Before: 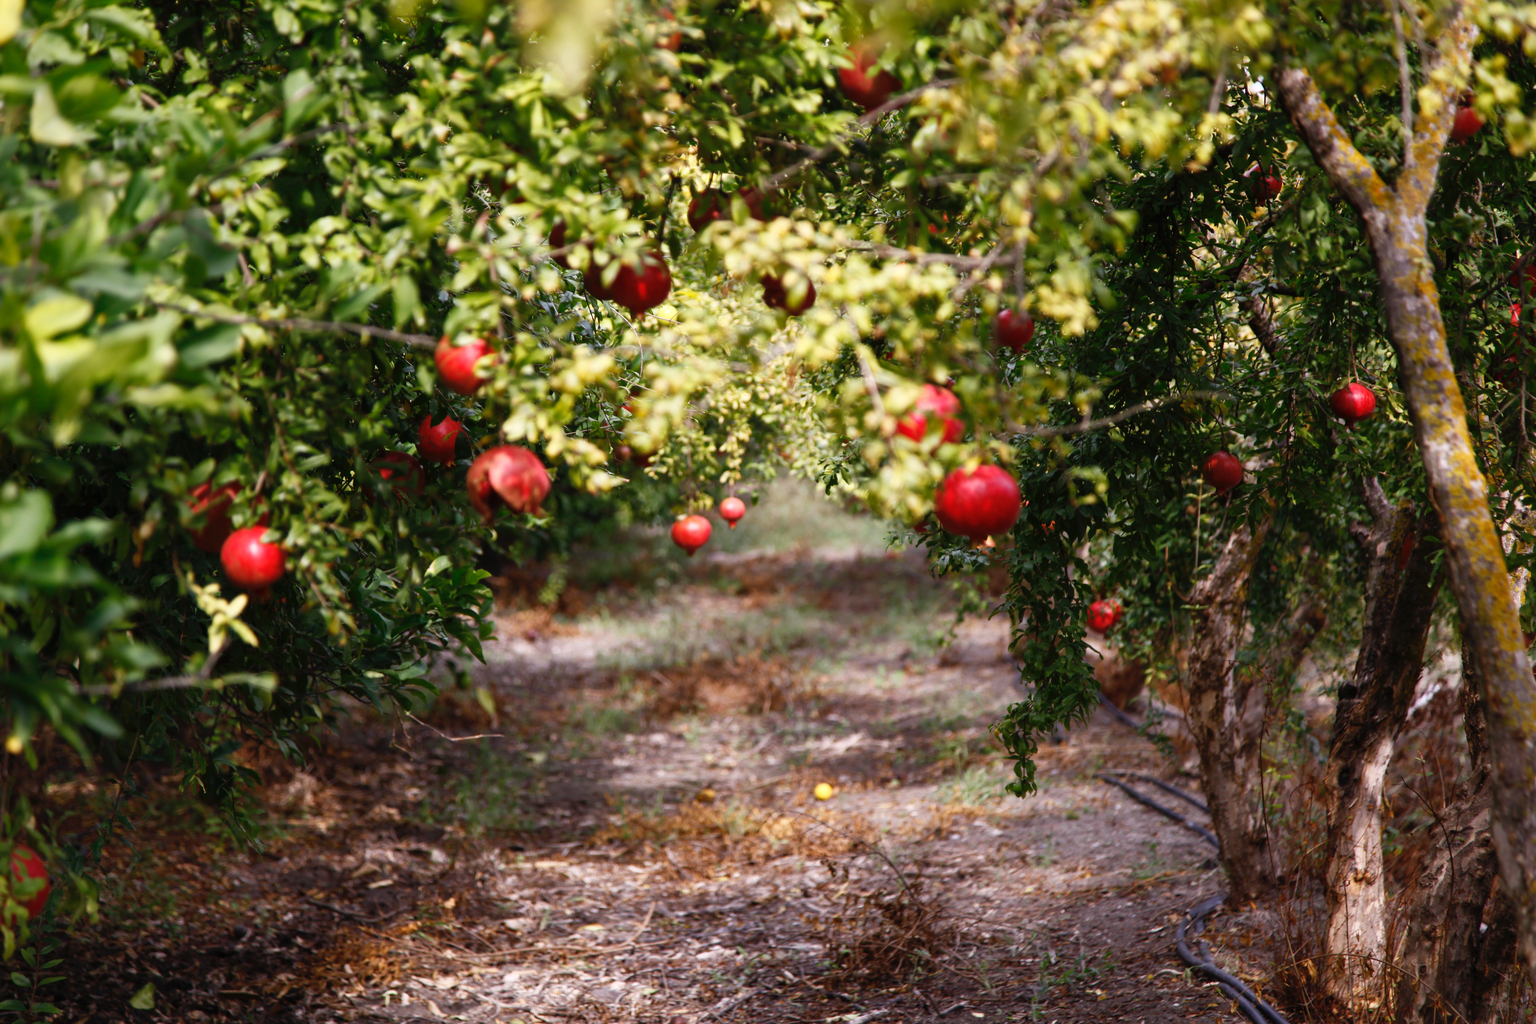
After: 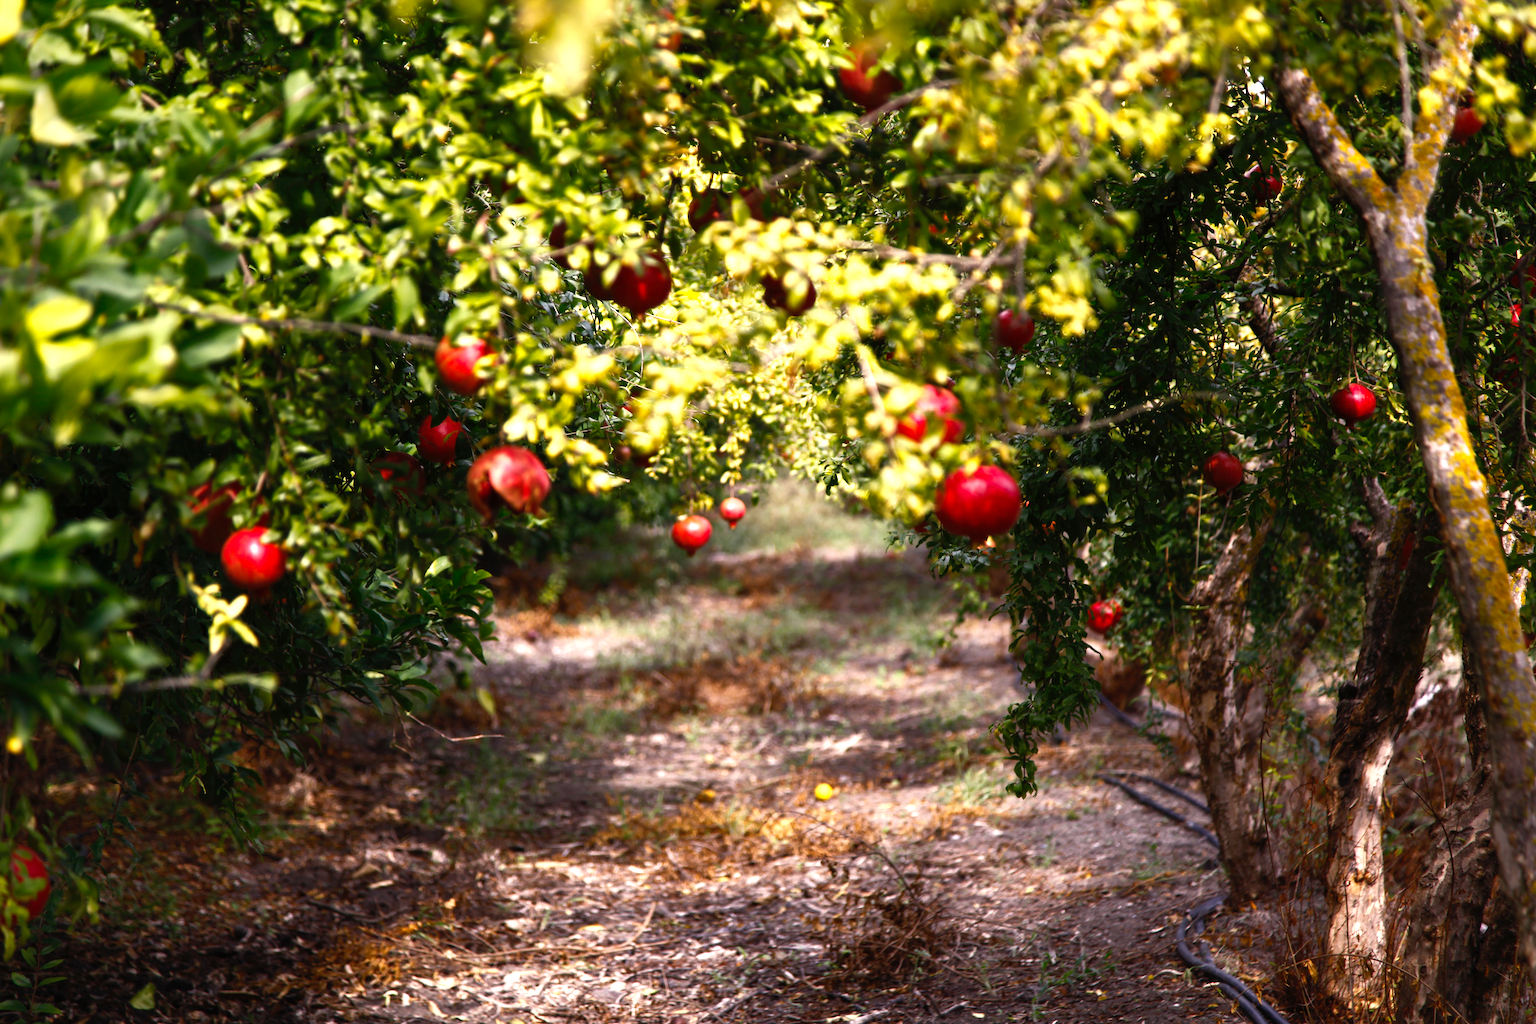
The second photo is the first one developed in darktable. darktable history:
color balance rgb: highlights gain › chroma 2.048%, highlights gain › hue 71.9°, perceptual saturation grading › global saturation 14.731%, perceptual brilliance grading › global brilliance 20.66%, perceptual brilliance grading › shadows -34.559%
